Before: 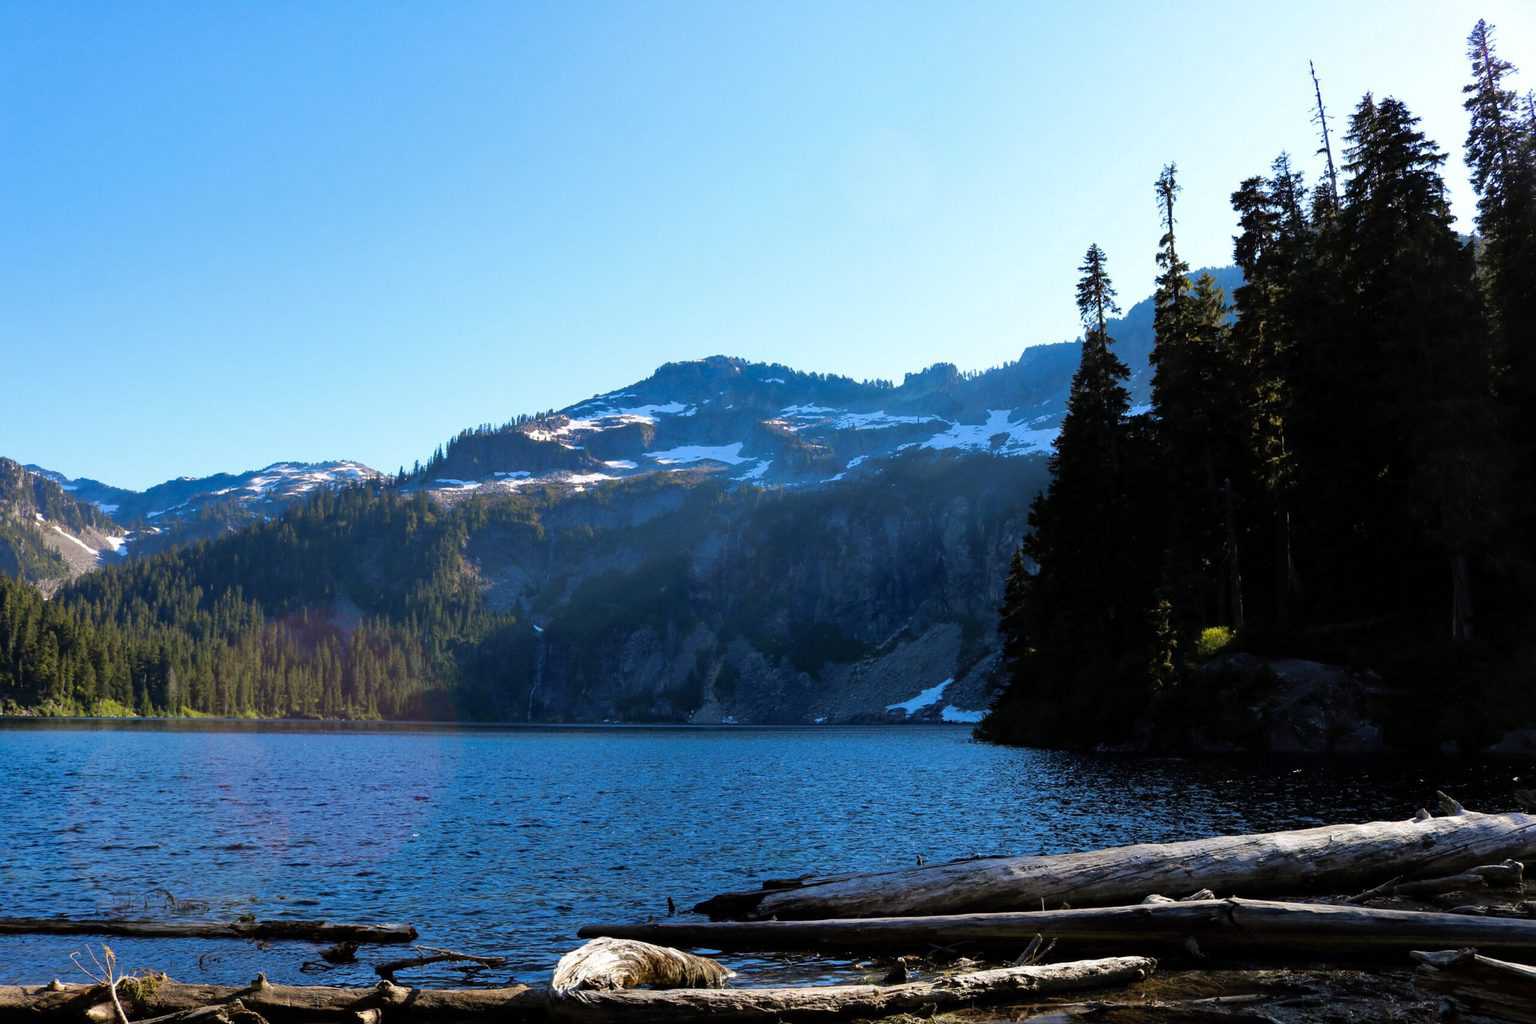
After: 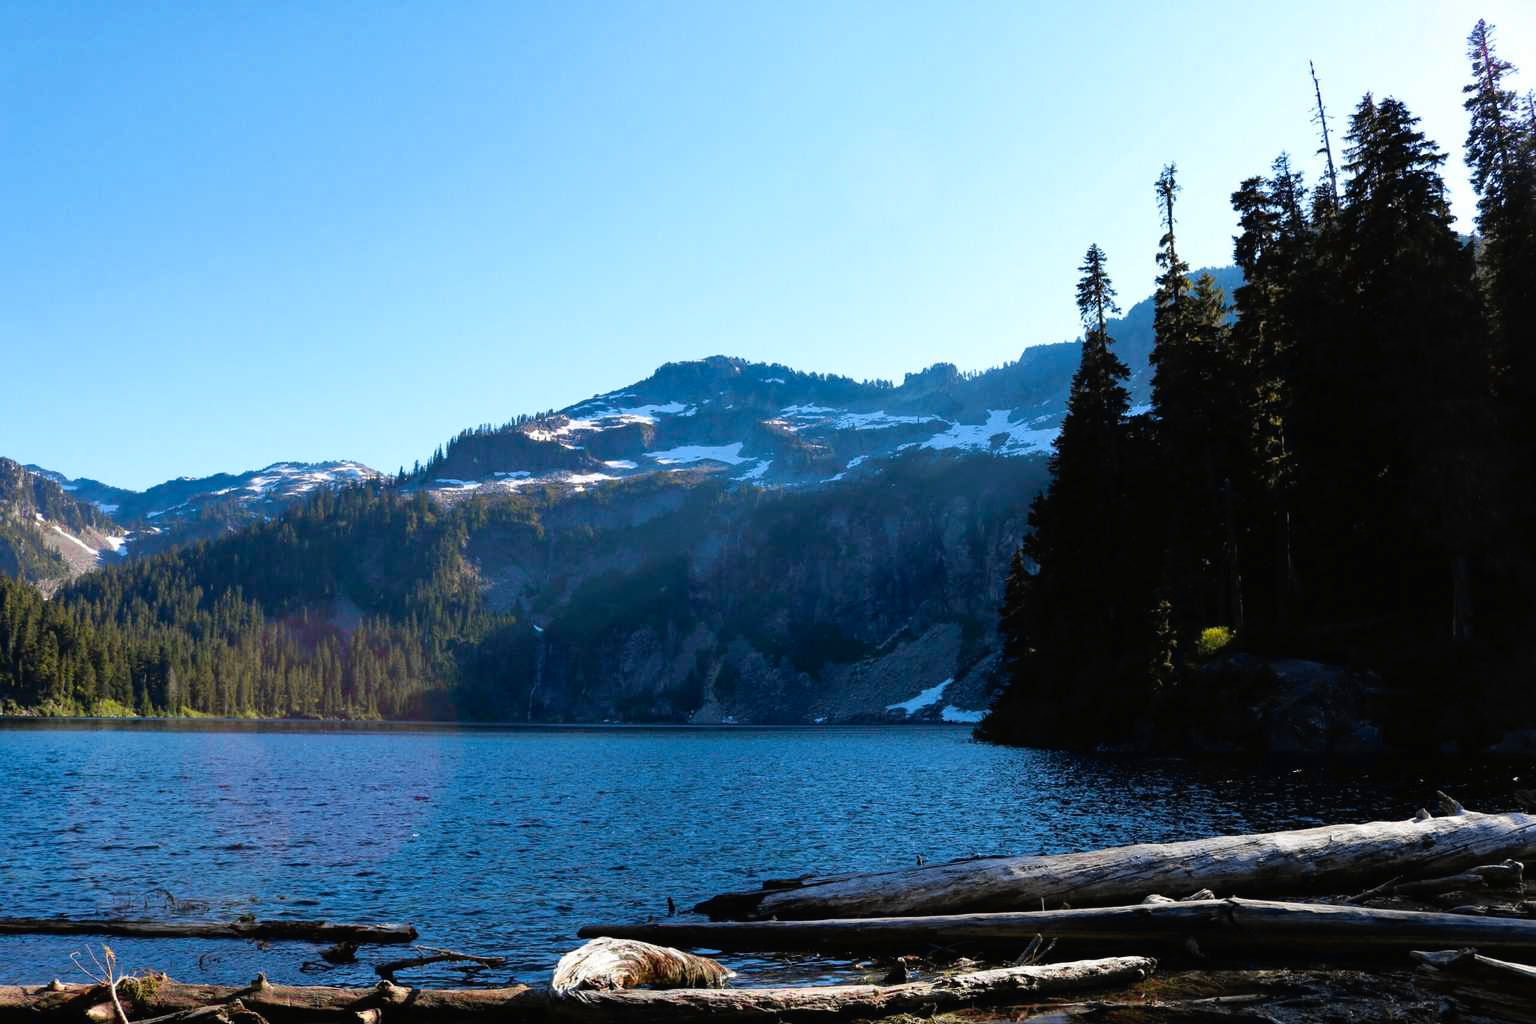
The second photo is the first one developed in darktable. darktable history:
tone curve: curves: ch0 [(0, 0.012) (0.056, 0.046) (0.218, 0.213) (0.606, 0.62) (0.82, 0.846) (1, 1)]; ch1 [(0, 0) (0.226, 0.261) (0.403, 0.437) (0.469, 0.472) (0.495, 0.499) (0.514, 0.504) (0.545, 0.555) (0.59, 0.598) (0.714, 0.733) (1, 1)]; ch2 [(0, 0) (0.269, 0.299) (0.459, 0.45) (0.498, 0.499) (0.523, 0.512) (0.568, 0.558) (0.634, 0.617) (0.702, 0.662) (0.781, 0.775) (1, 1)], color space Lab, independent channels, preserve colors none
